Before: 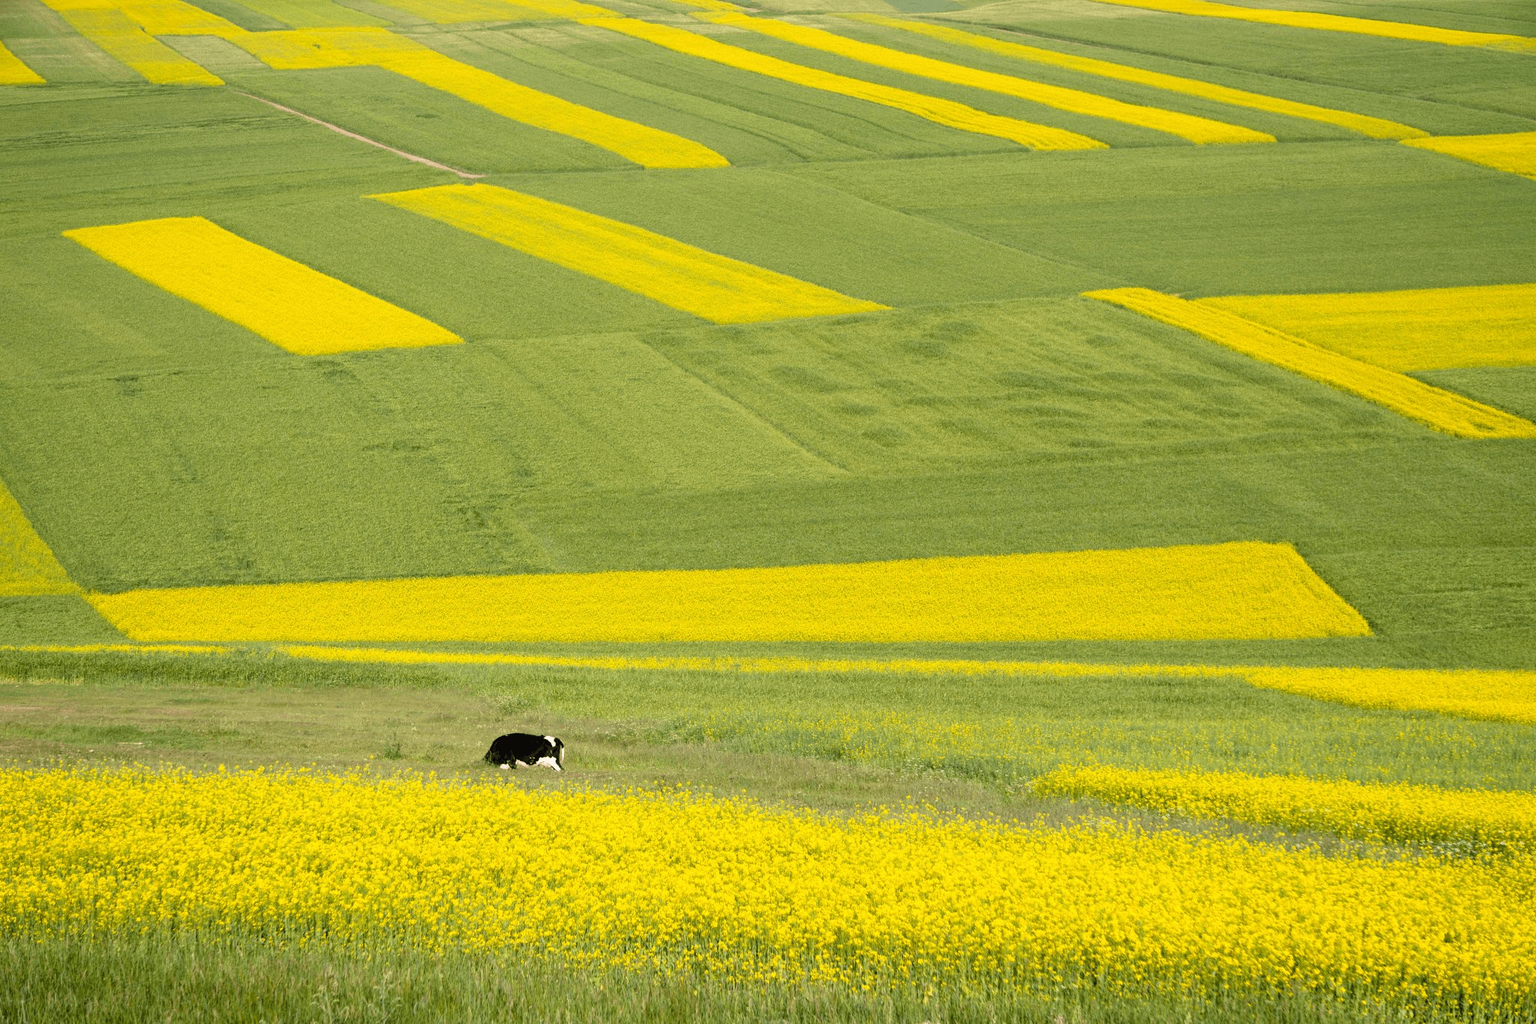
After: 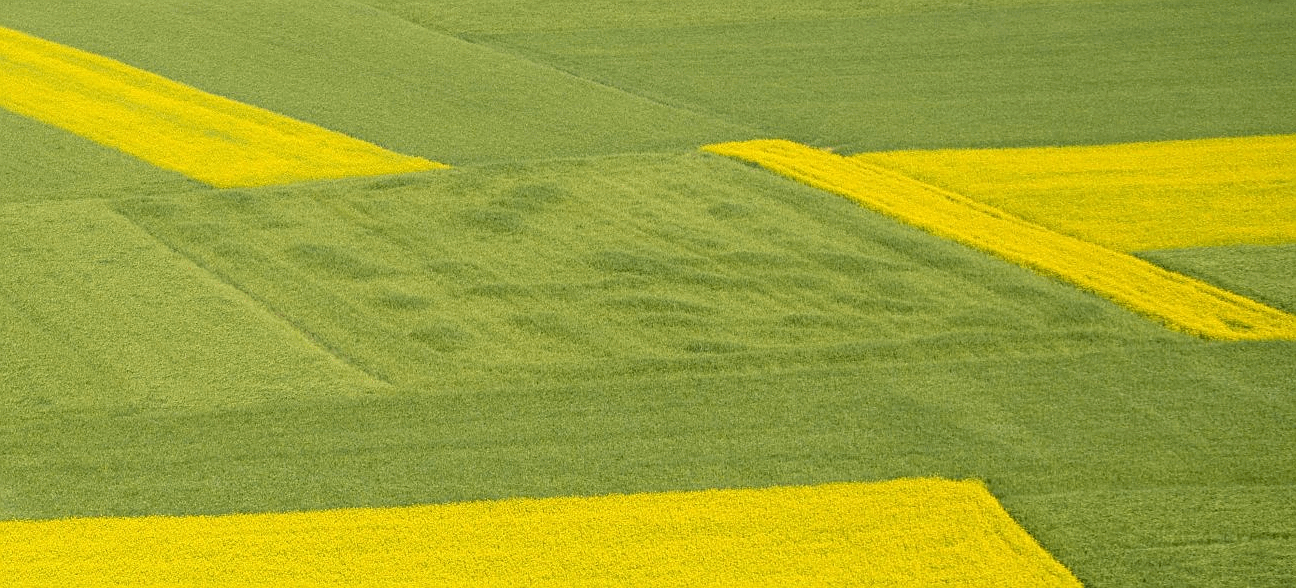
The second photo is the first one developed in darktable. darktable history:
crop: left 36.167%, top 17.912%, right 0.505%, bottom 38.971%
sharpen: radius 1.027
